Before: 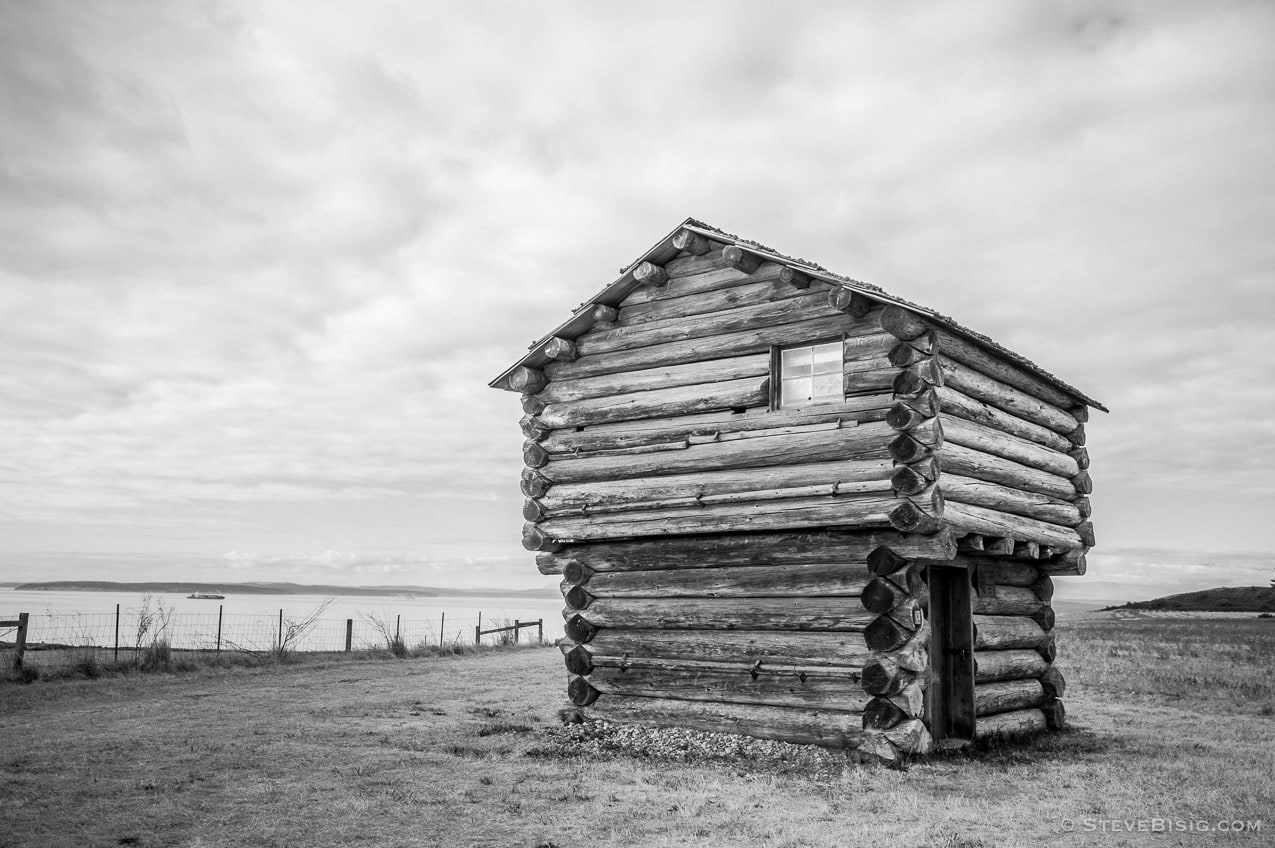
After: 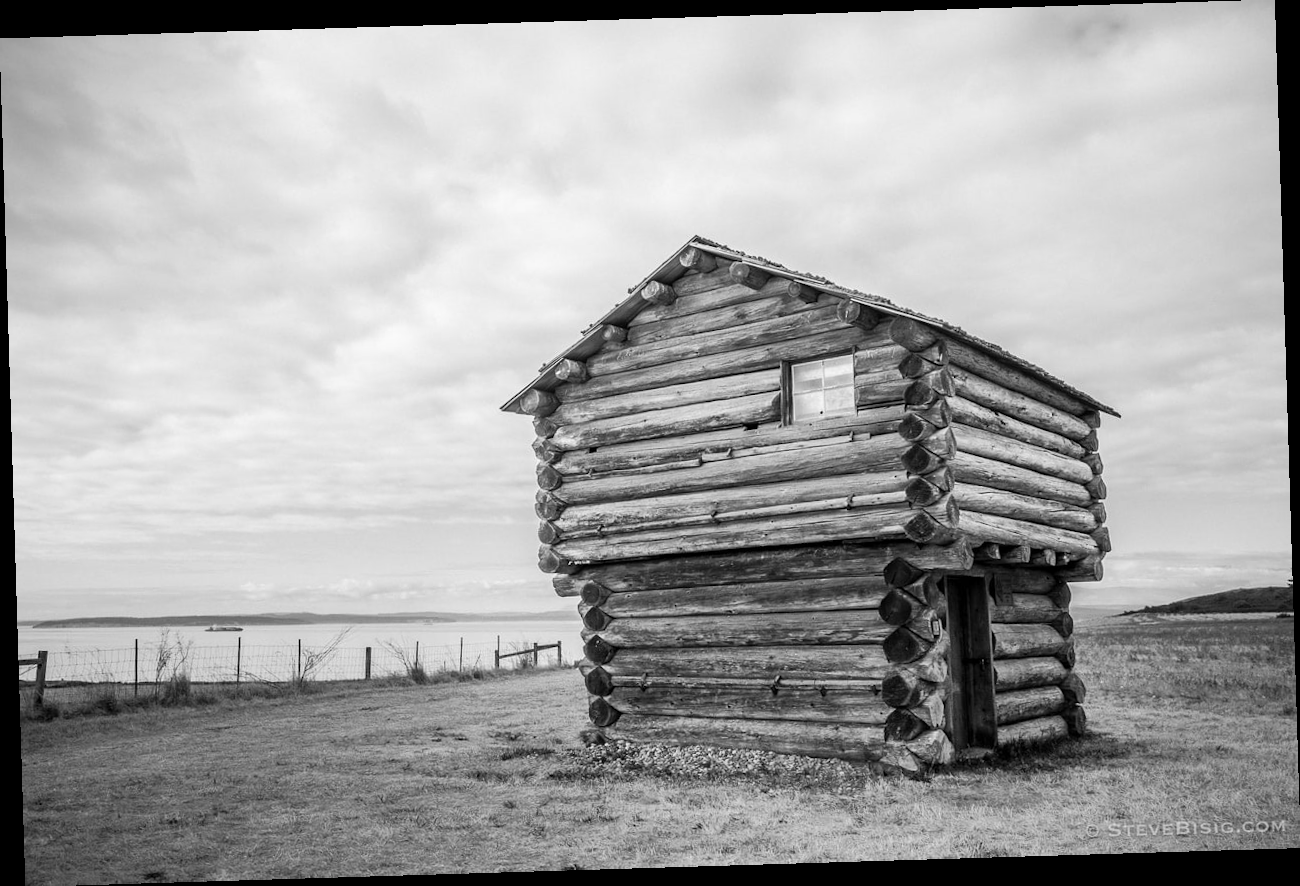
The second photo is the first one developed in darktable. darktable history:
exposure: compensate highlight preservation false
rotate and perspective: rotation -1.75°, automatic cropping off
